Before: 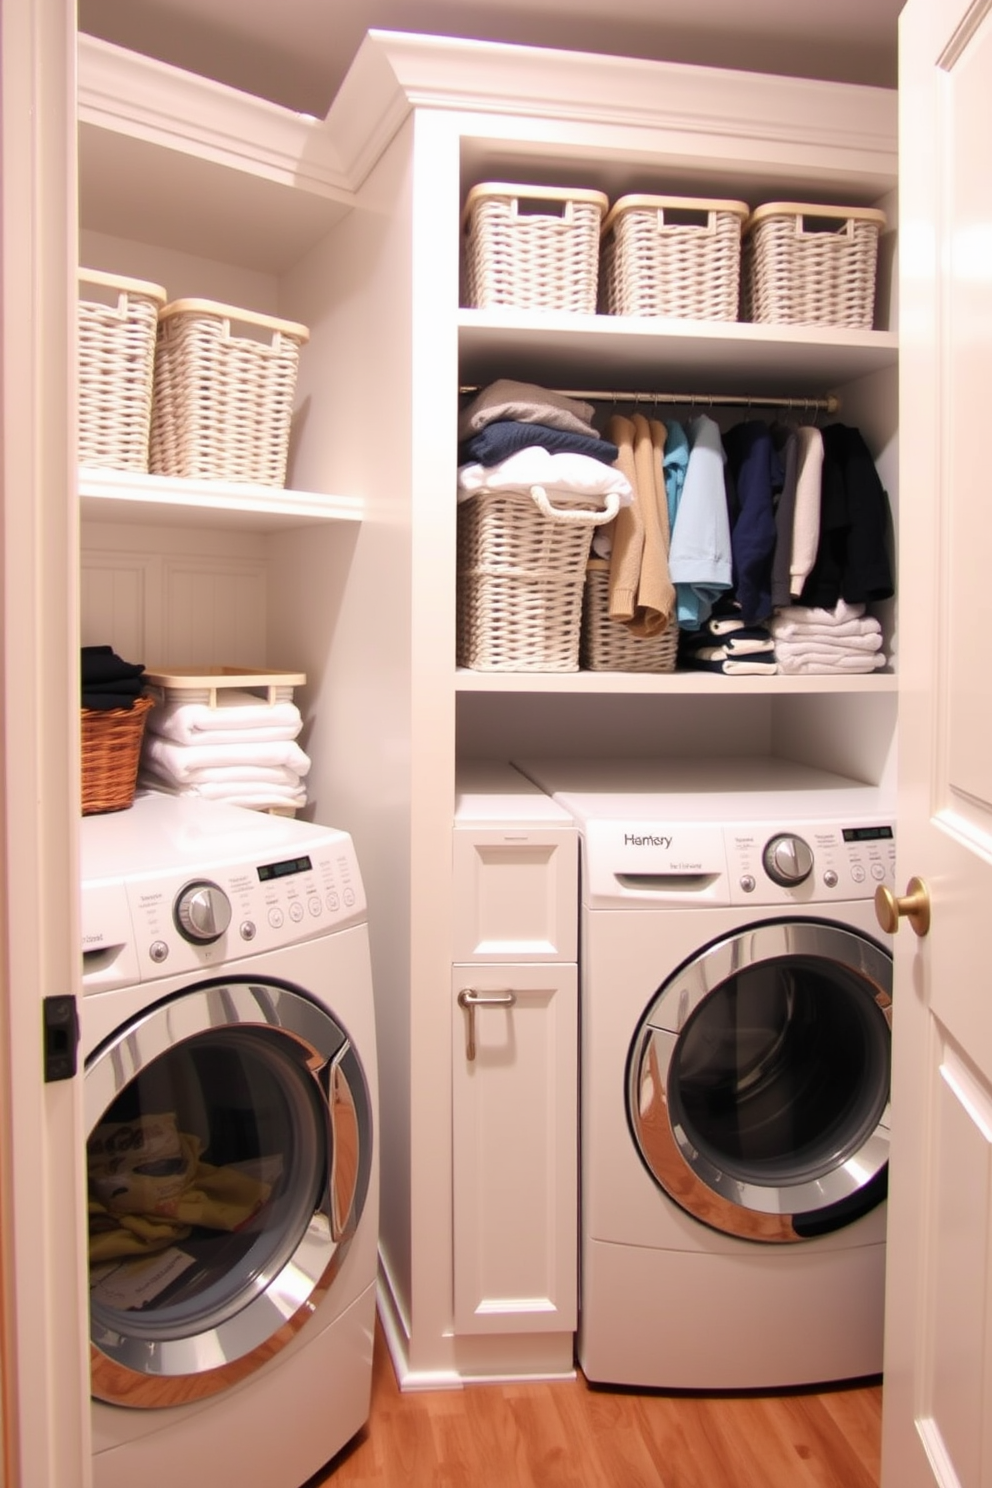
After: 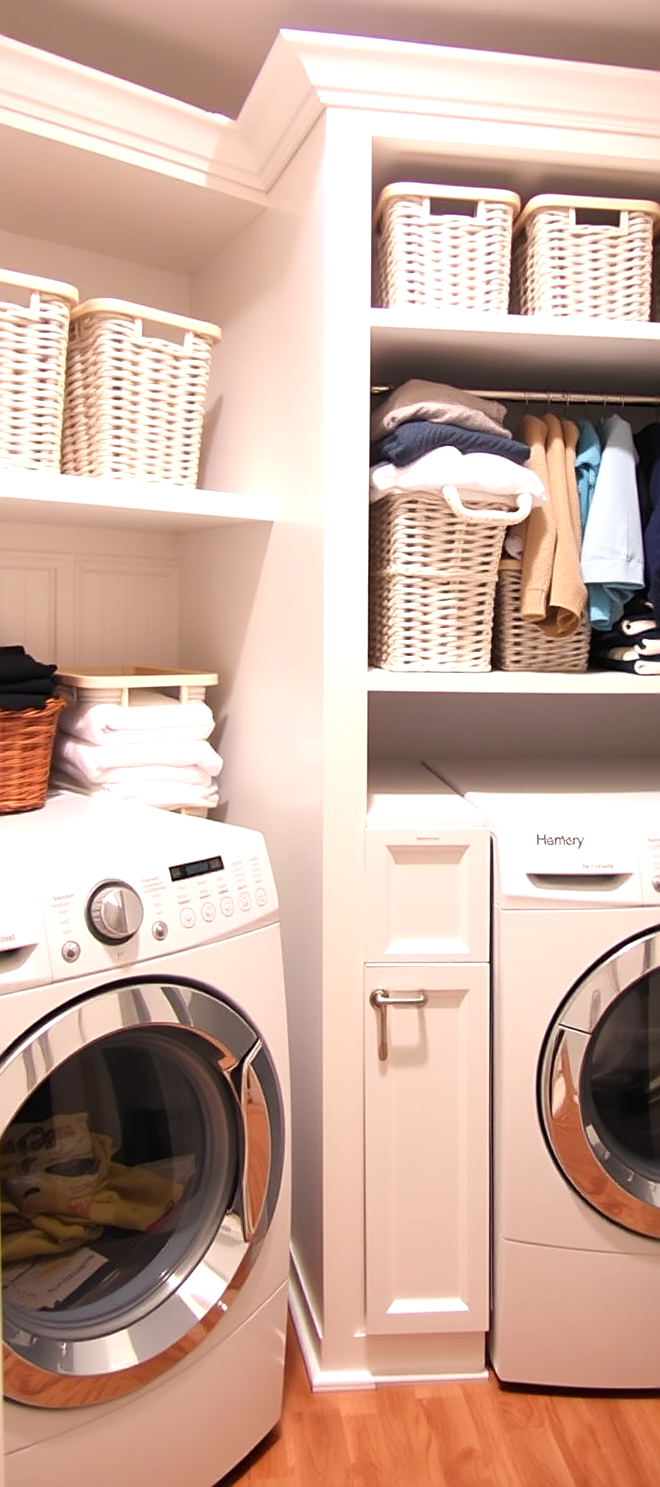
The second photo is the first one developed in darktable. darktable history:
crop and rotate: left 8.885%, right 24.518%
exposure: exposure 0.429 EV, compensate highlight preservation false
sharpen: on, module defaults
